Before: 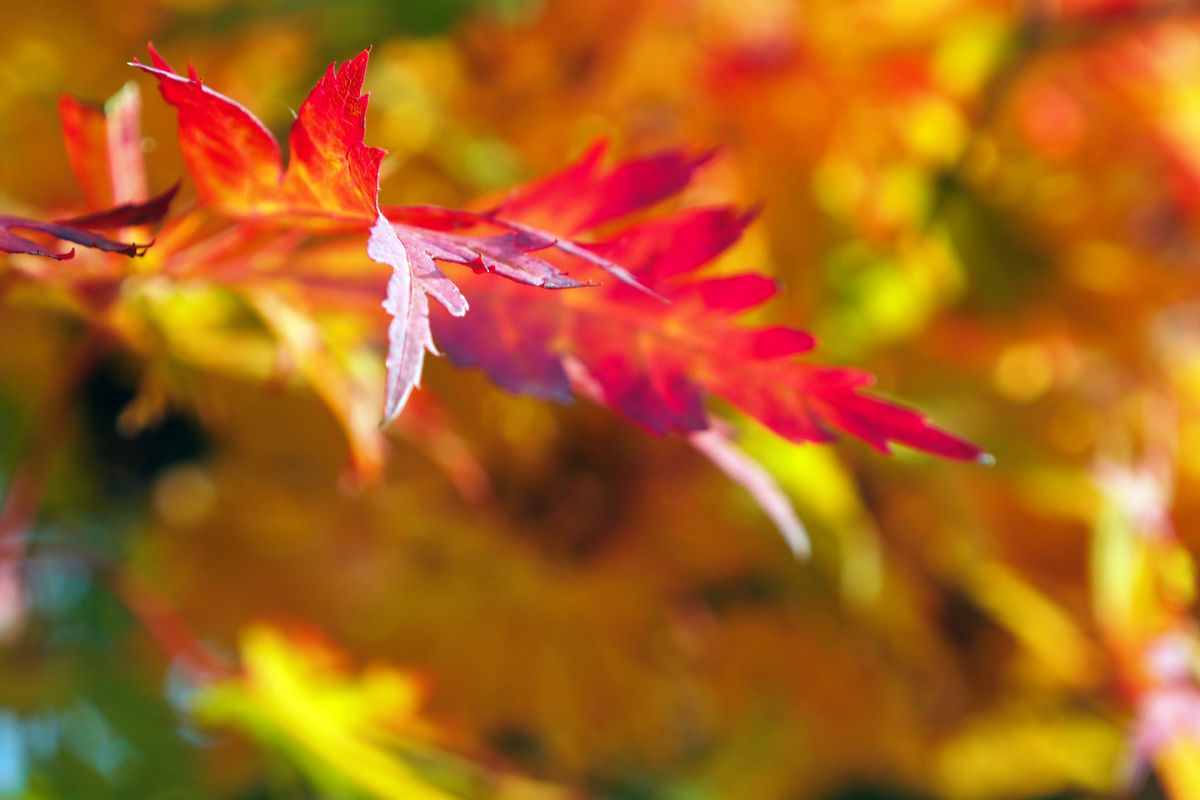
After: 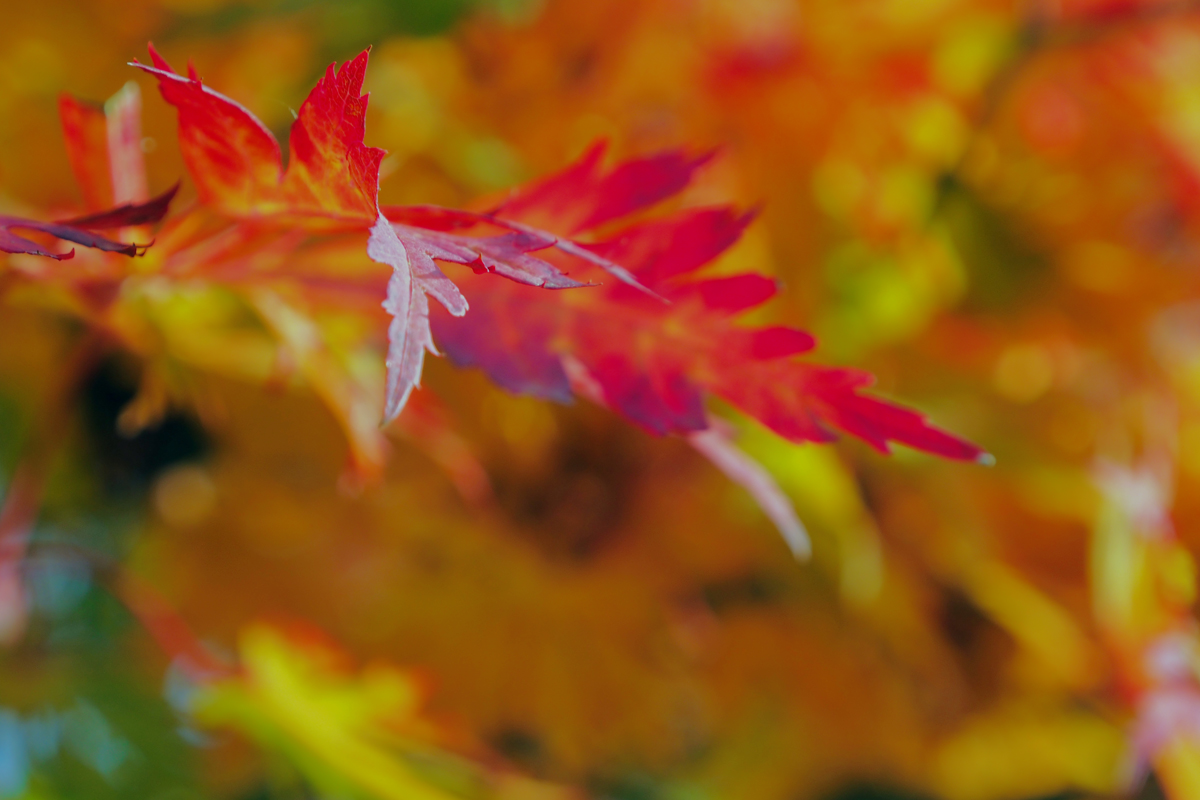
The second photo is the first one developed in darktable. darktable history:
tone equalizer: -8 EV -0.029 EV, -7 EV 0.019 EV, -6 EV -0.007 EV, -5 EV 0.008 EV, -4 EV -0.038 EV, -3 EV -0.234 EV, -2 EV -0.688 EV, -1 EV -0.97 EV, +0 EV -0.958 EV, edges refinement/feathering 500, mask exposure compensation -1.26 EV, preserve details no
